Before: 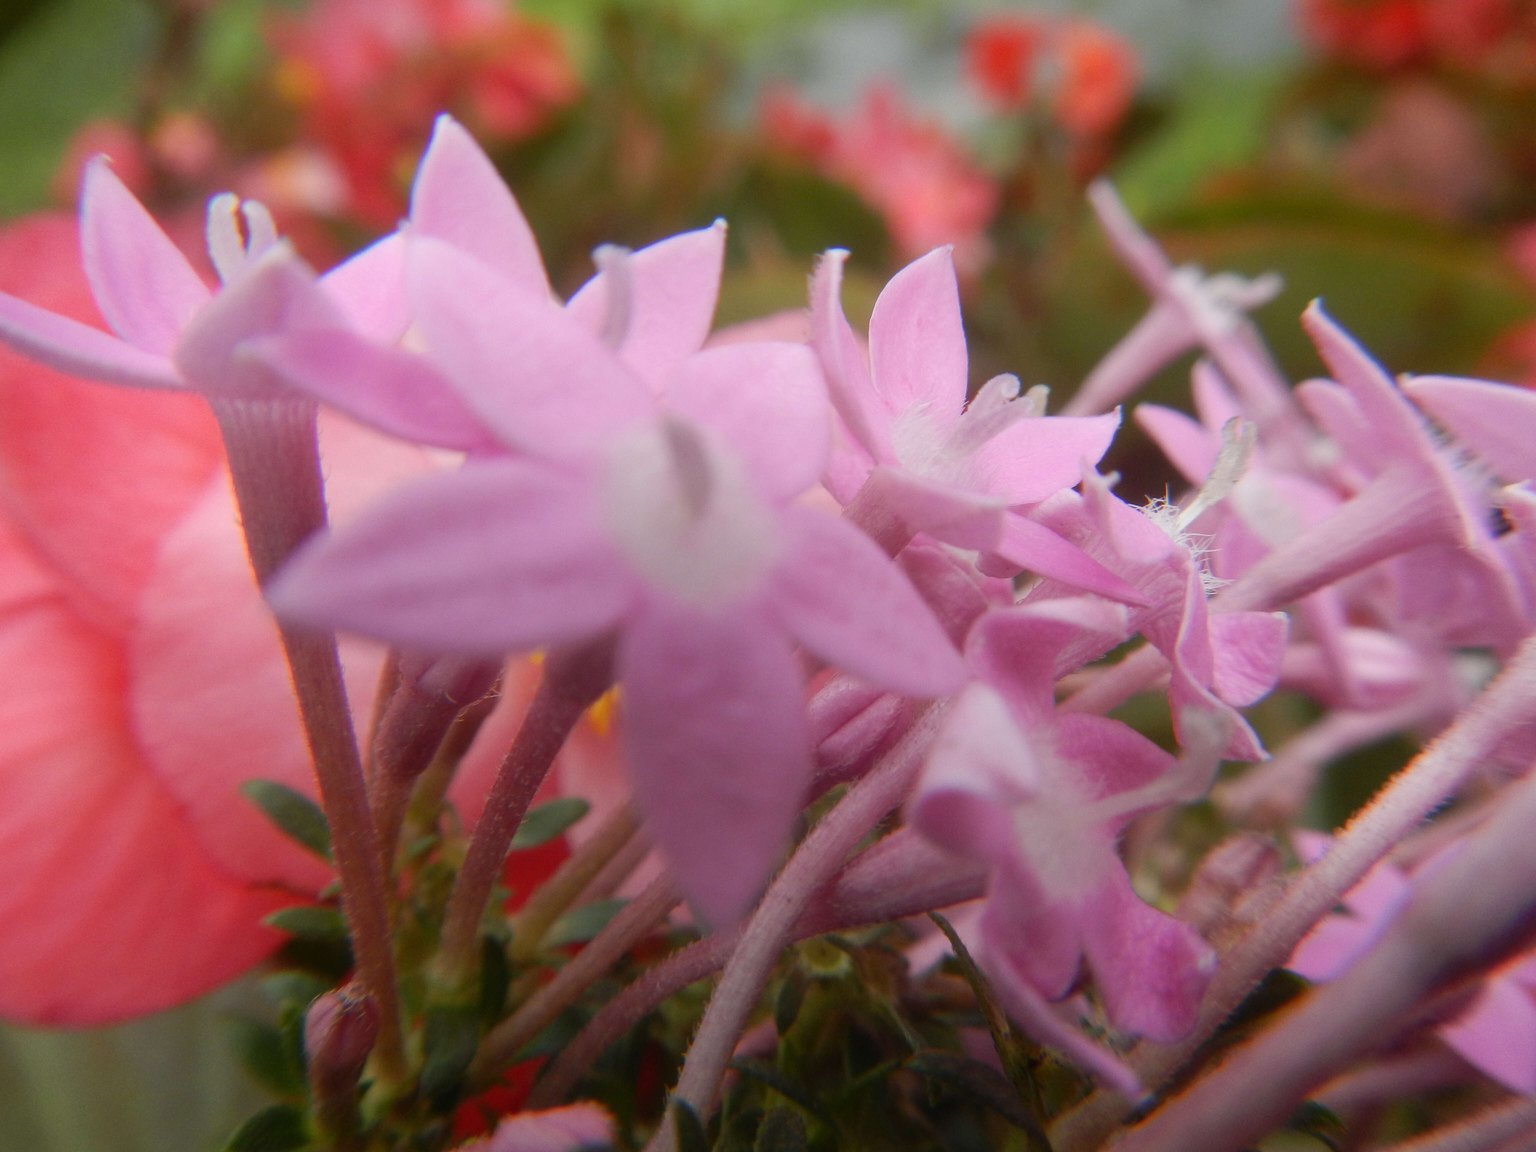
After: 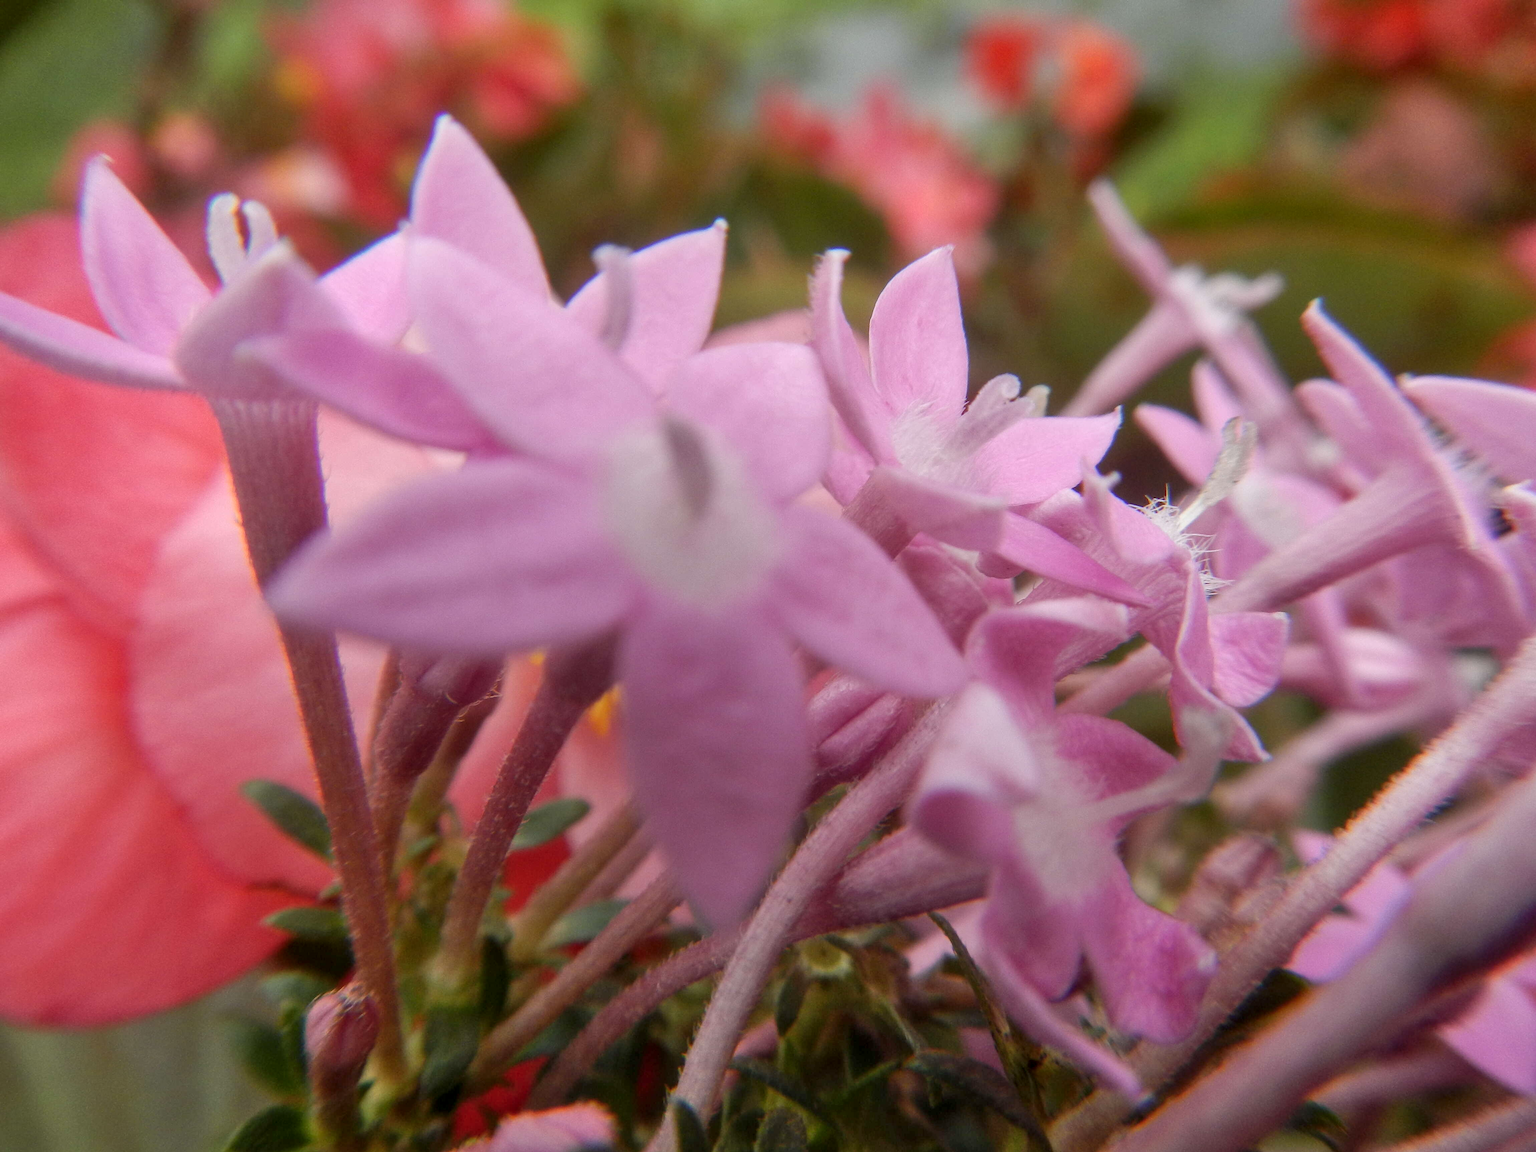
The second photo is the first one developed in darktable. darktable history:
shadows and highlights: radius 135.07, soften with gaussian
local contrast: on, module defaults
